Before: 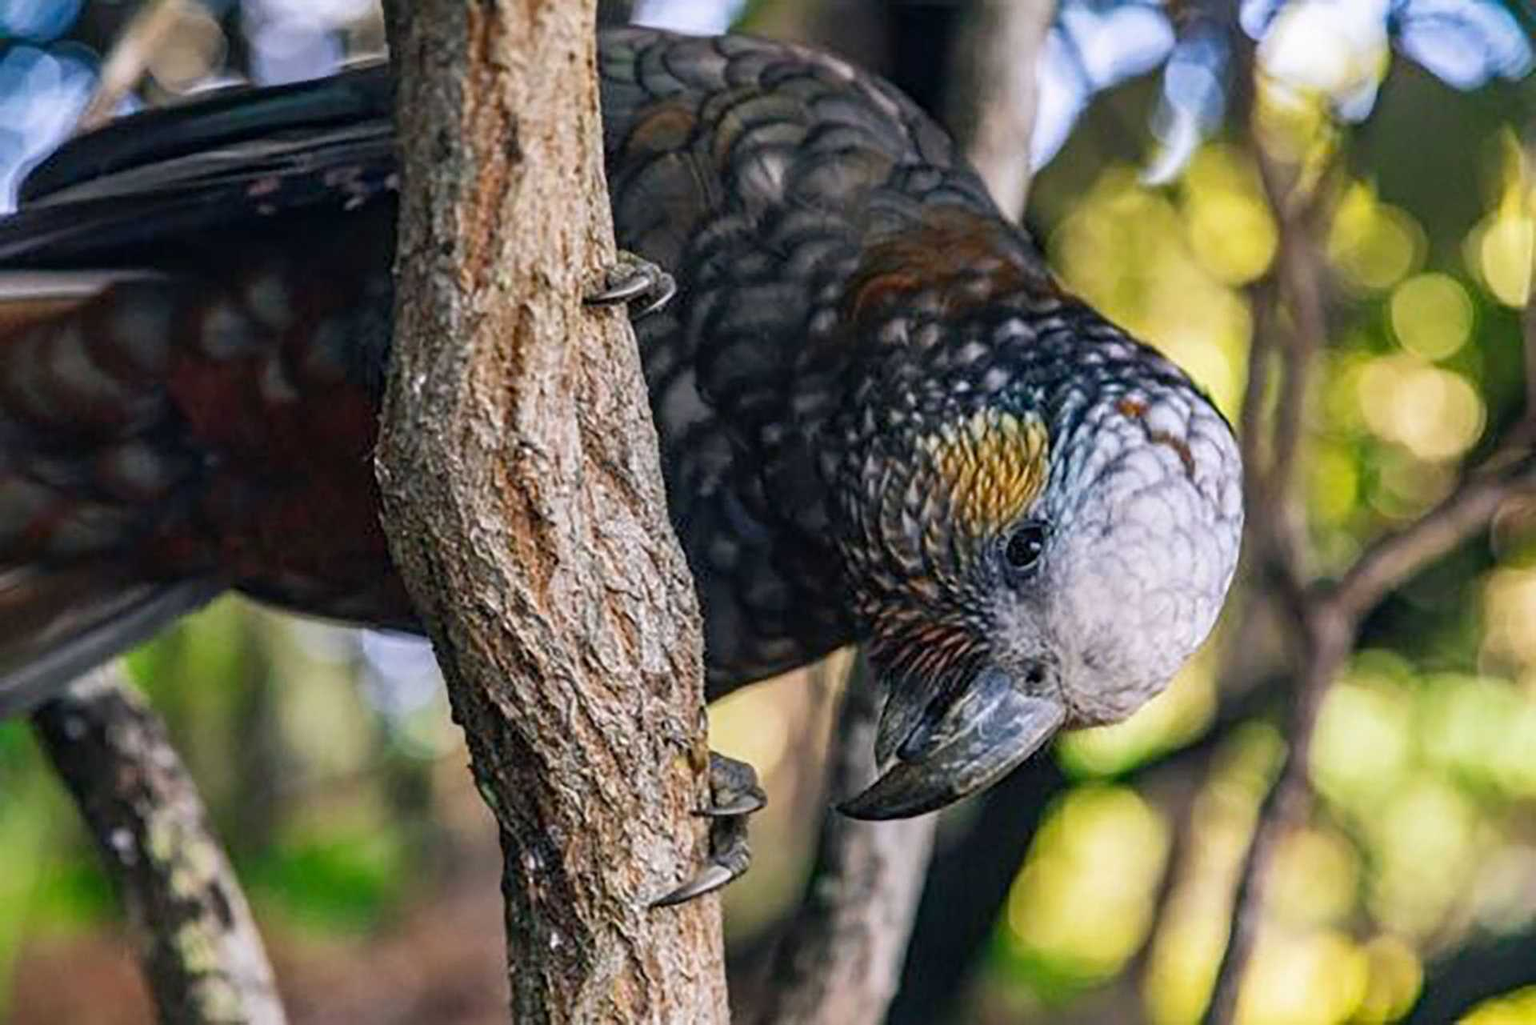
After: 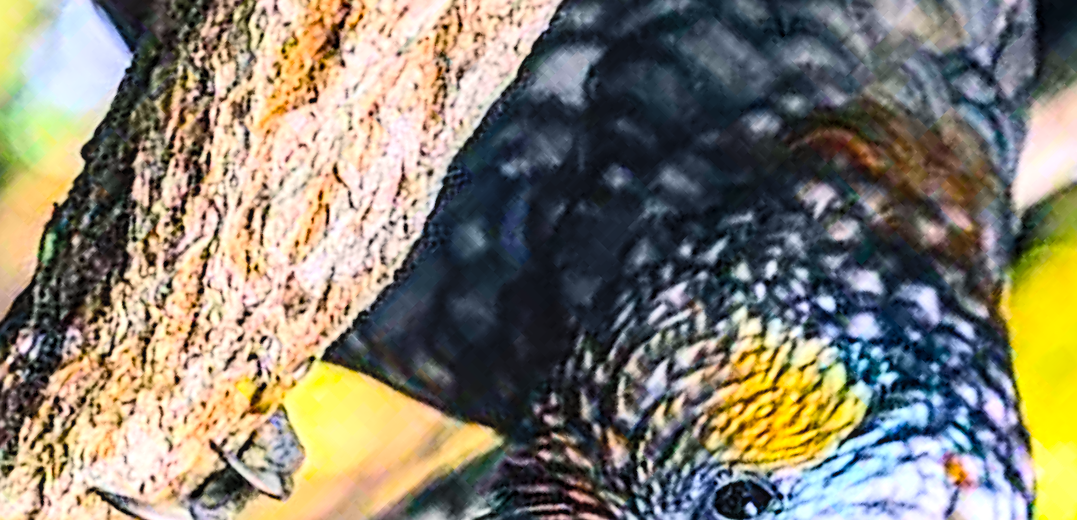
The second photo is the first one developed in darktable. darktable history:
crop and rotate: angle -44.88°, top 16.561%, right 0.838%, bottom 11.705%
contrast brightness saturation: contrast 0.196, brightness 0.155, saturation 0.226
local contrast: on, module defaults
sharpen: on, module defaults
color balance rgb: shadows lift › chroma 3.139%, shadows lift › hue 240.99°, linear chroma grading › global chroma 14.929%, perceptual saturation grading › global saturation 29.412%, global vibrance 20%
tone equalizer: -8 EV -0.725 EV, -7 EV -0.739 EV, -6 EV -0.603 EV, -5 EV -0.415 EV, -3 EV 0.365 EV, -2 EV 0.6 EV, -1 EV 0.688 EV, +0 EV 0.73 EV, mask exposure compensation -0.5 EV
tone curve: curves: ch0 [(0, 0) (0.003, 0.003) (0.011, 0.014) (0.025, 0.033) (0.044, 0.06) (0.069, 0.096) (0.1, 0.132) (0.136, 0.174) (0.177, 0.226) (0.224, 0.282) (0.277, 0.352) (0.335, 0.435) (0.399, 0.524) (0.468, 0.615) (0.543, 0.695) (0.623, 0.771) (0.709, 0.835) (0.801, 0.894) (0.898, 0.944) (1, 1)], color space Lab, independent channels, preserve colors none
